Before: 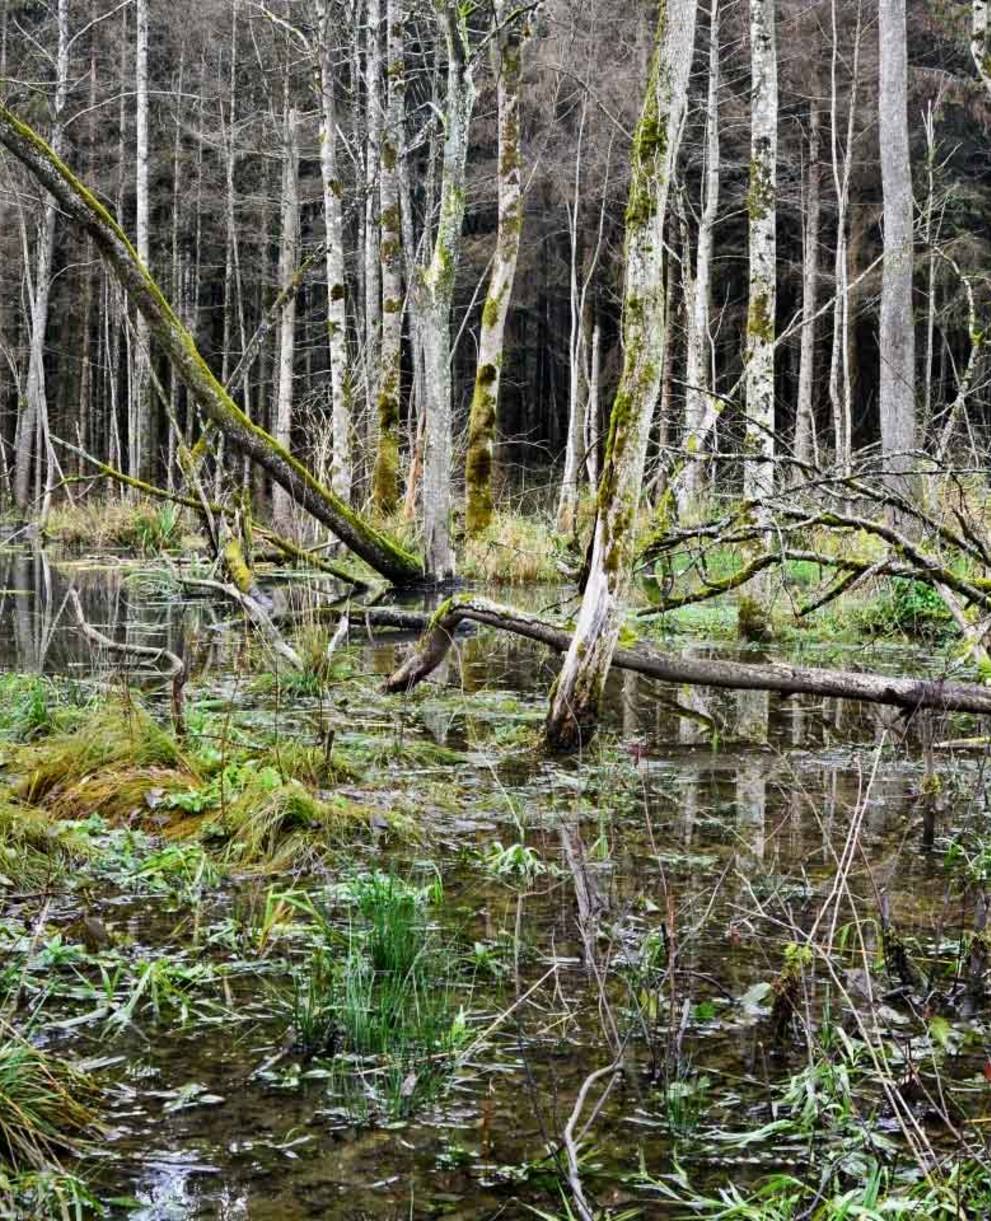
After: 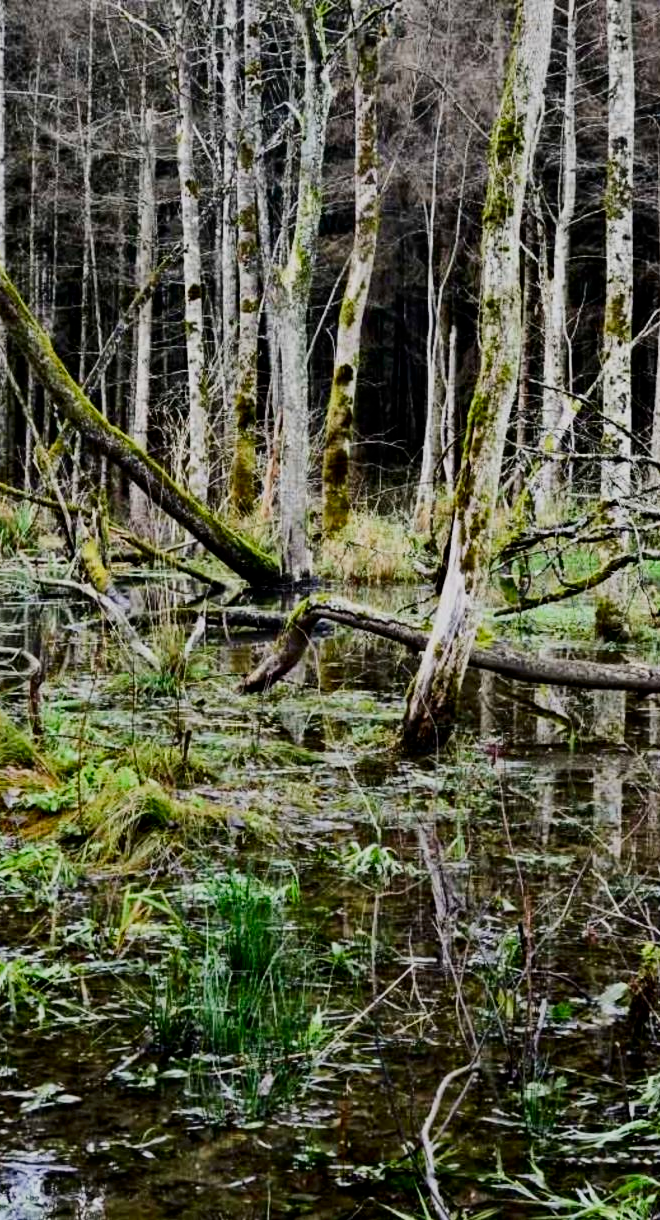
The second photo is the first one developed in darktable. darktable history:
filmic rgb: black relative exposure -7.65 EV, white relative exposure 4.56 EV, hardness 3.61
contrast brightness saturation: contrast 0.2, brightness -0.11, saturation 0.1
crop and rotate: left 14.436%, right 18.898%
